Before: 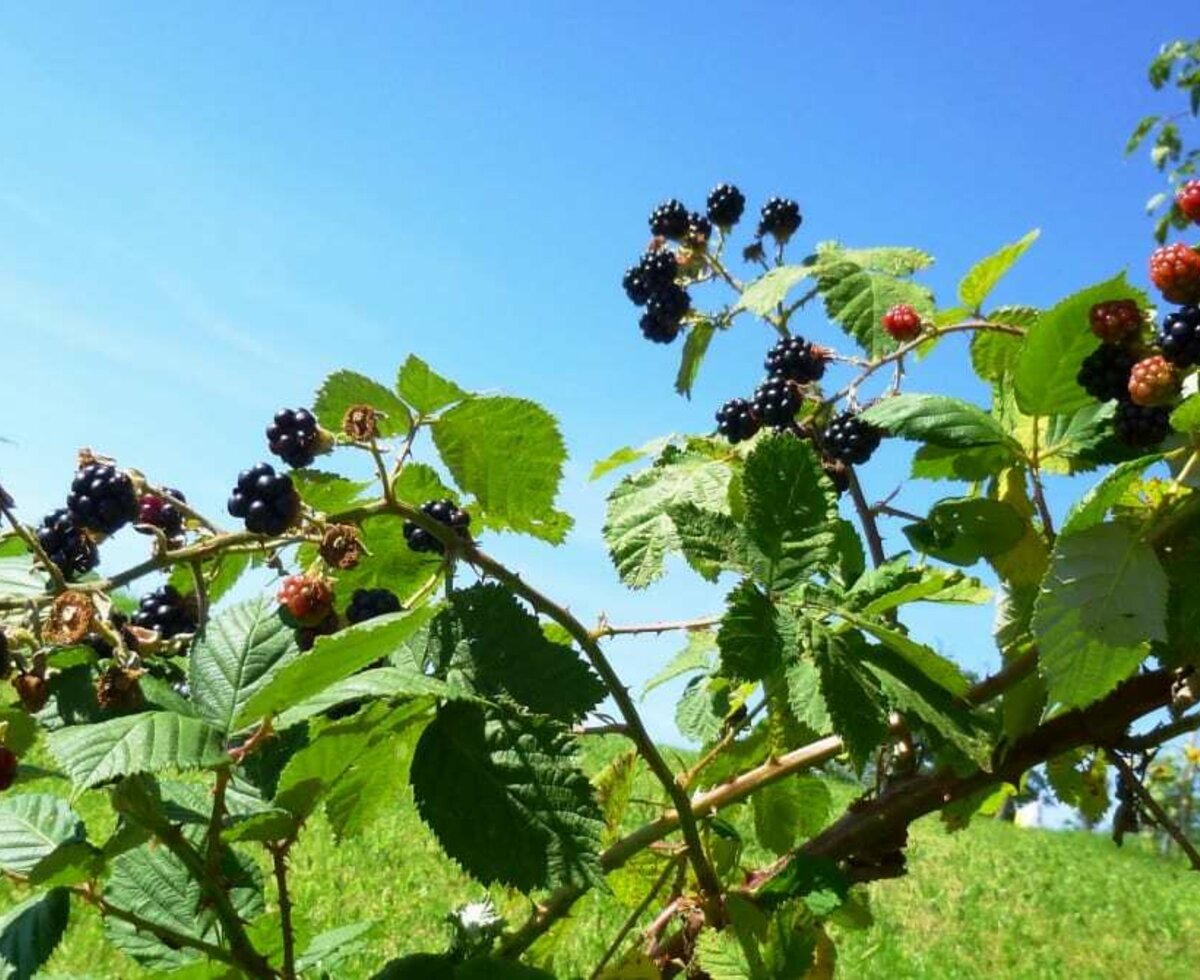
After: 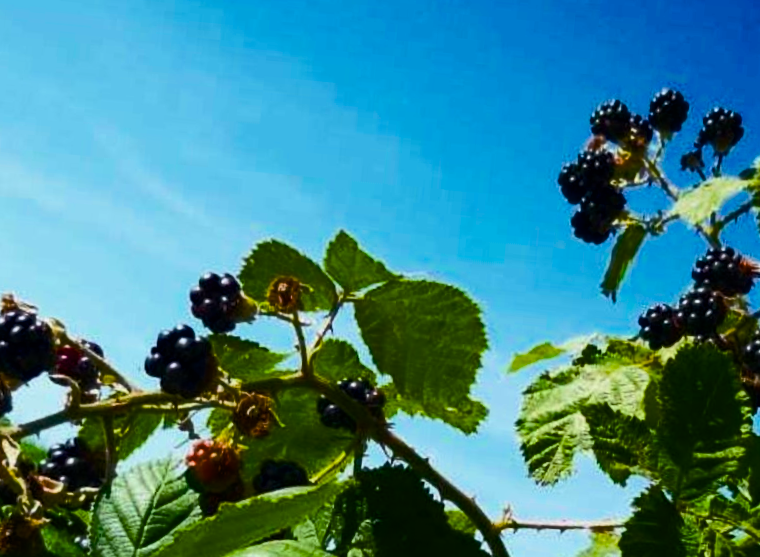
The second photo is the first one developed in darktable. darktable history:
exposure: exposure -0.15 EV, compensate exposure bias true, compensate highlight preservation false
color balance rgb: linear chroma grading › global chroma 14.798%, perceptual saturation grading › global saturation 25.589%, perceptual brilliance grading › highlights 1.454%, perceptual brilliance grading › mid-tones -49.463%, perceptual brilliance grading › shadows -50.19%, global vibrance -1.325%, saturation formula JzAzBz (2021)
crop and rotate: angle -5.32°, left 2.256%, top 6.701%, right 27.445%, bottom 30.194%
